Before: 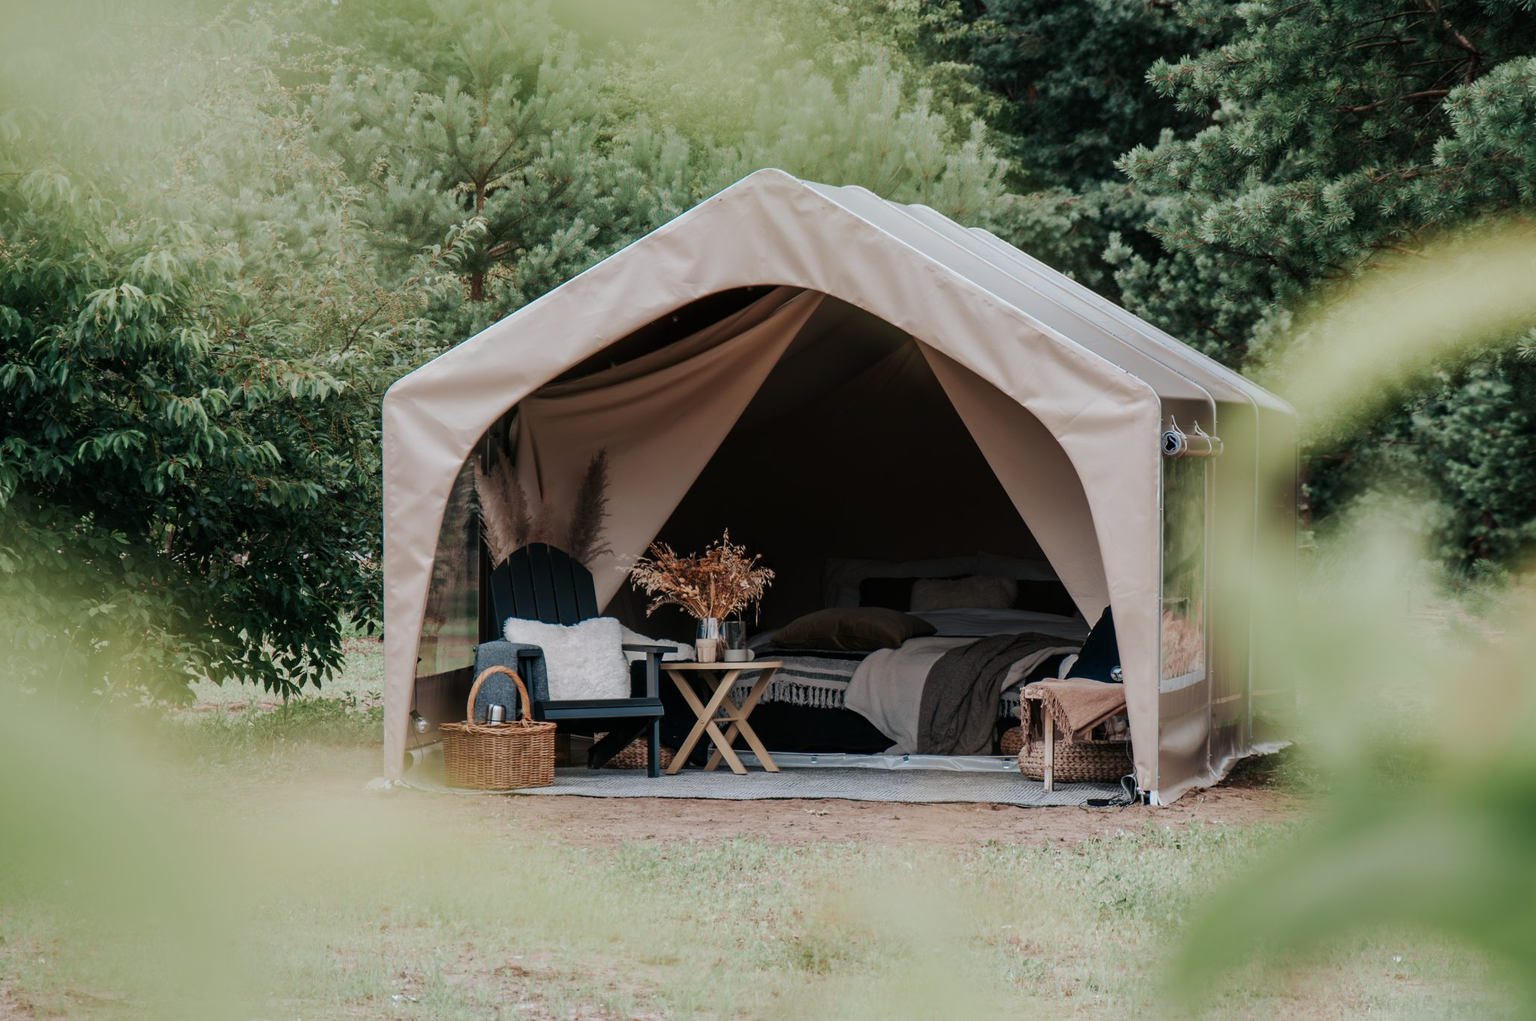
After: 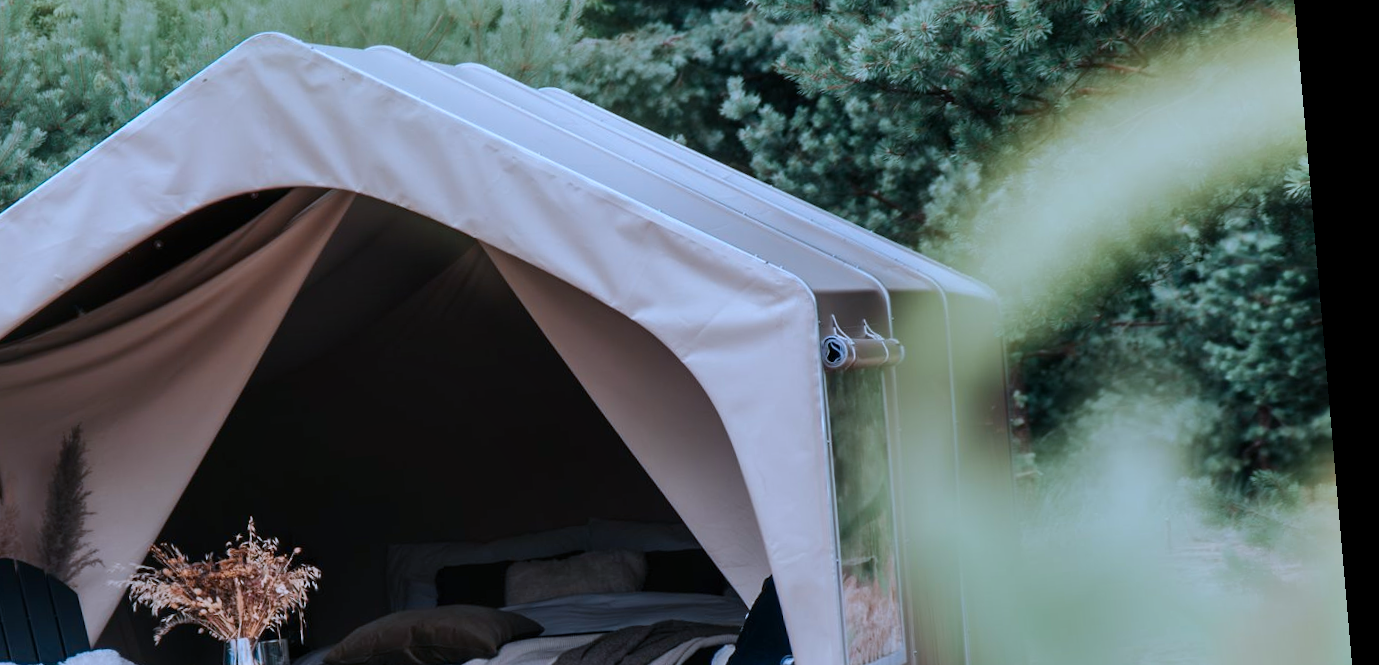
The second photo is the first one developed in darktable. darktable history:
color calibration: illuminant custom, x 0.39, y 0.392, temperature 3856.94 K
crop: left 36.005%, top 18.293%, right 0.31%, bottom 38.444%
shadows and highlights: shadows 40, highlights -54, highlights color adjustment 46%, low approximation 0.01, soften with gaussian
rotate and perspective: rotation -4.98°, automatic cropping off
